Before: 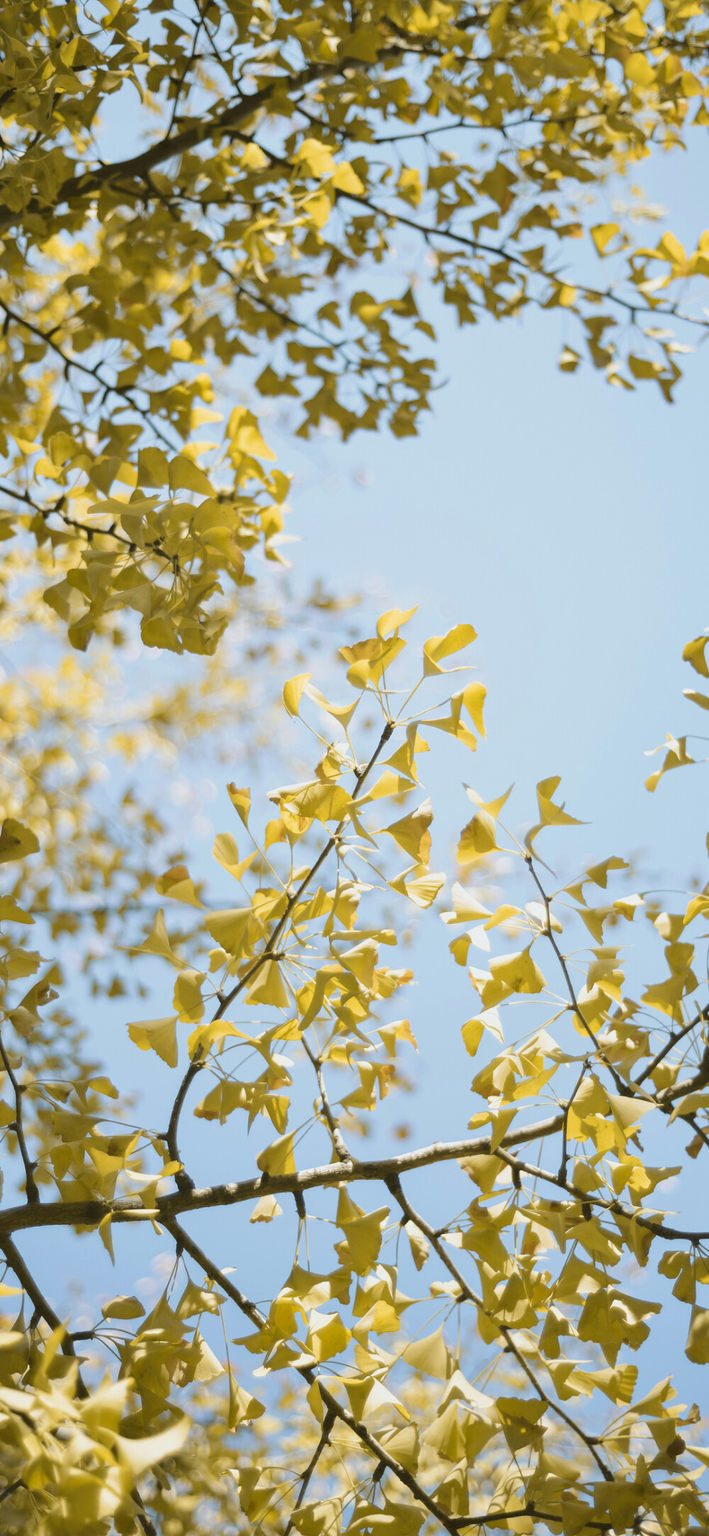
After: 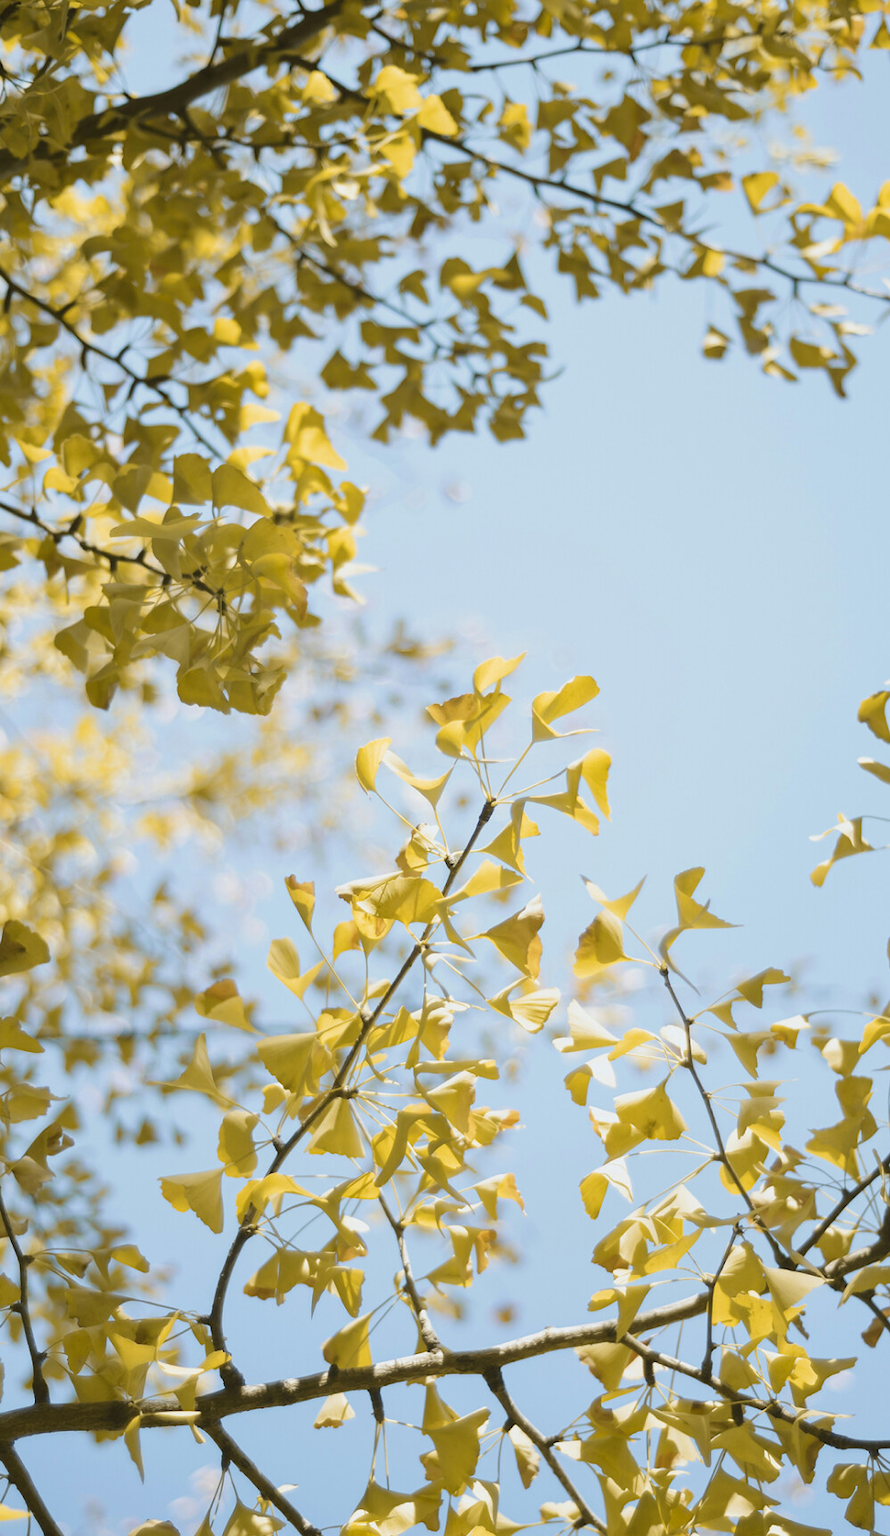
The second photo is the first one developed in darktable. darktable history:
crop and rotate: top 5.653%, bottom 14.771%
